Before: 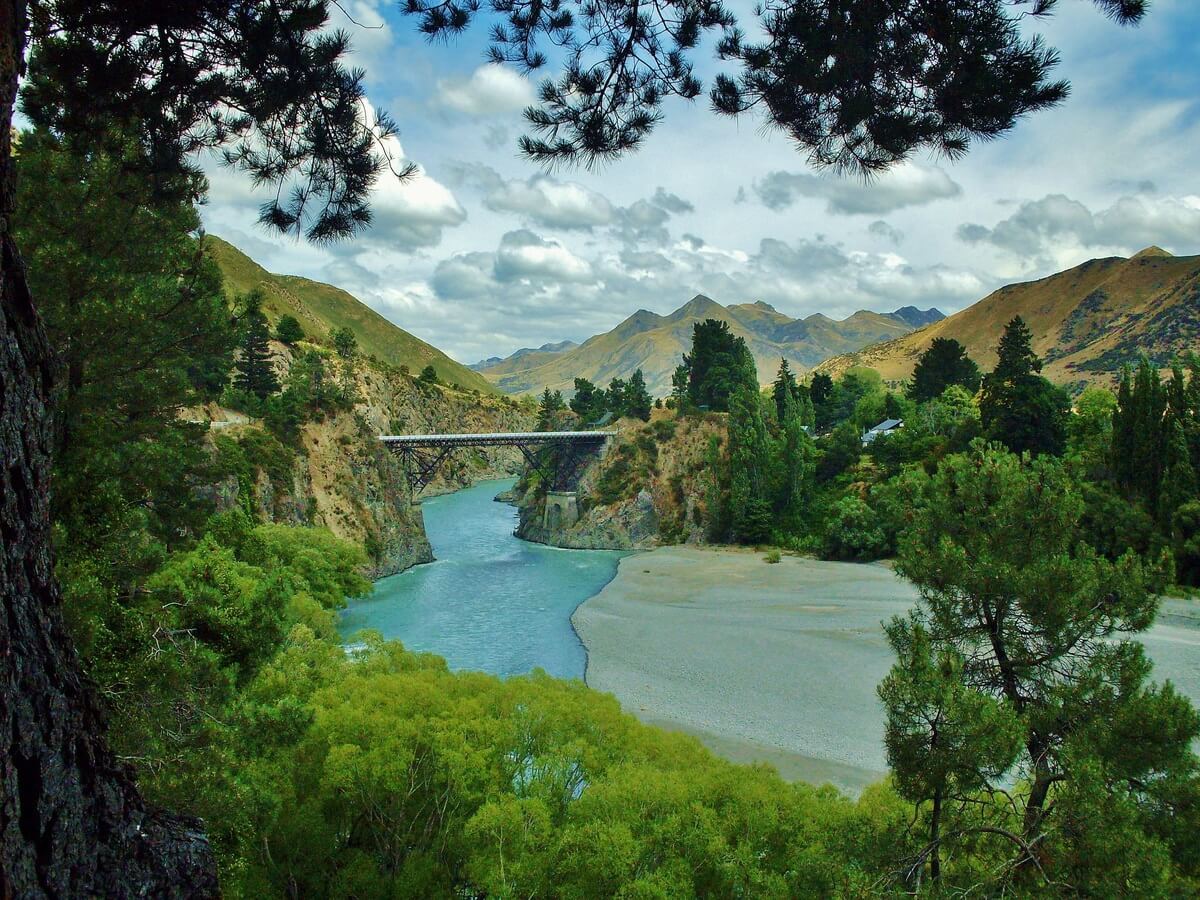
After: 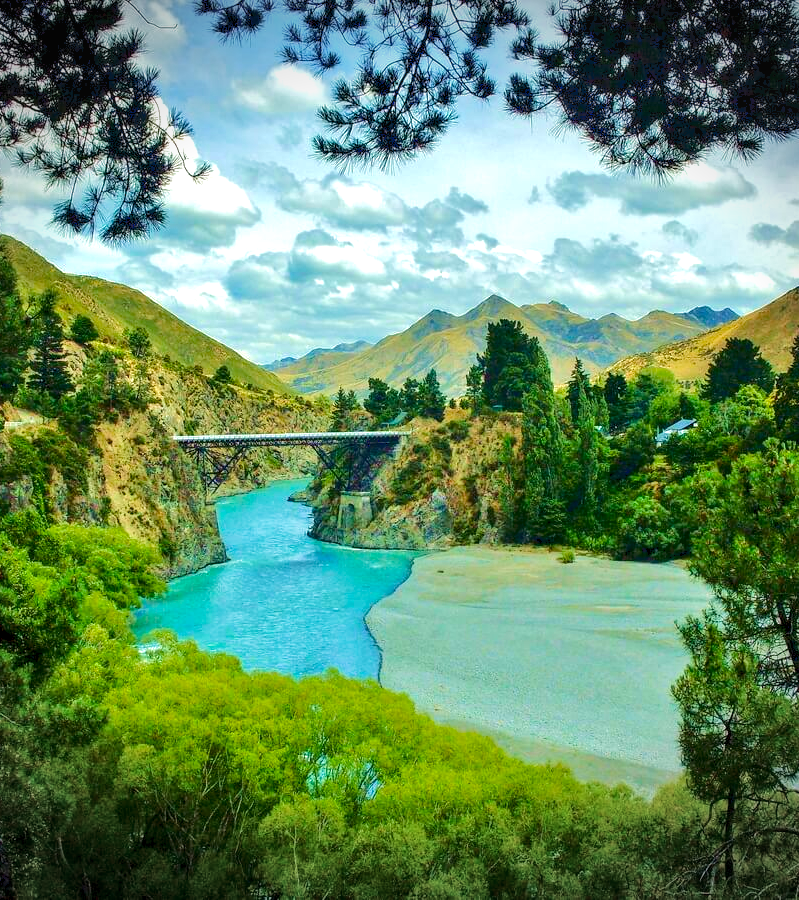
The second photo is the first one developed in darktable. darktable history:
tone curve: curves: ch0 [(0, 0) (0.003, 0.054) (0.011, 0.058) (0.025, 0.069) (0.044, 0.087) (0.069, 0.1) (0.1, 0.123) (0.136, 0.152) (0.177, 0.183) (0.224, 0.234) (0.277, 0.291) (0.335, 0.367) (0.399, 0.441) (0.468, 0.524) (0.543, 0.6) (0.623, 0.673) (0.709, 0.744) (0.801, 0.812) (0.898, 0.89) (1, 1)], color space Lab, linked channels, preserve colors none
exposure: black level correction 0.001, exposure 0.499 EV, compensate highlight preservation false
color balance rgb: global offset › luminance -0.507%, linear chroma grading › global chroma 15.655%, perceptual saturation grading › global saturation 0.173%, global vibrance 20%
crop: left 17.223%, right 16.192%
vignetting: fall-off start 89.06%, fall-off radius 43.86%, width/height ratio 1.164
velvia: on, module defaults
local contrast: on, module defaults
